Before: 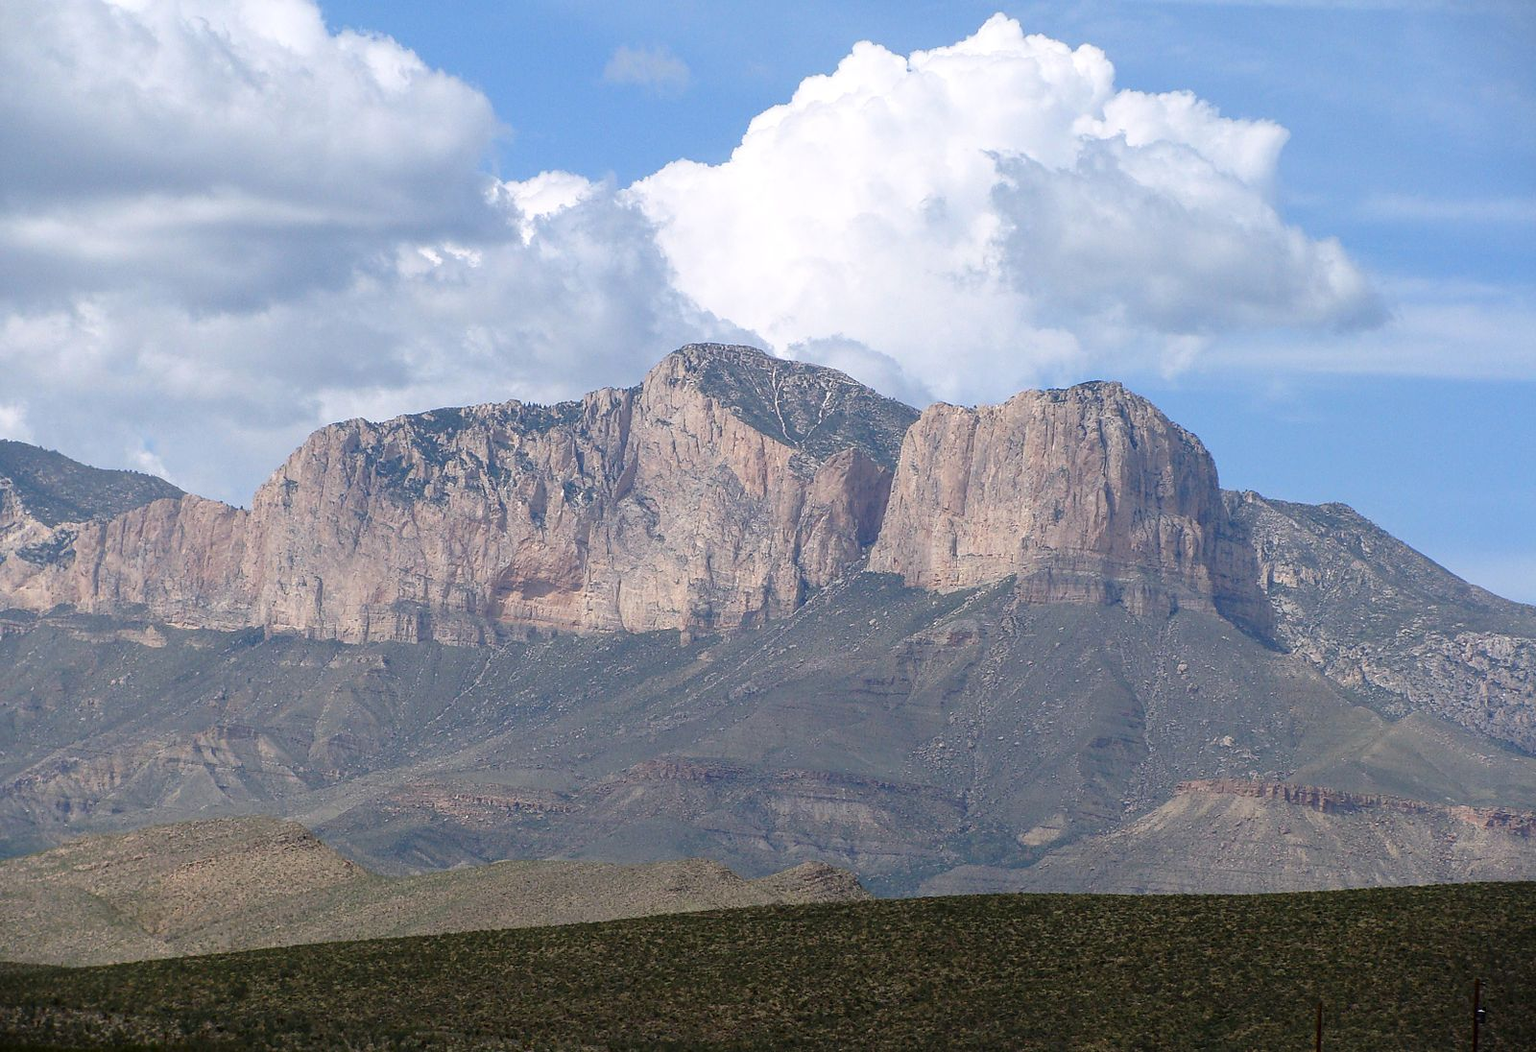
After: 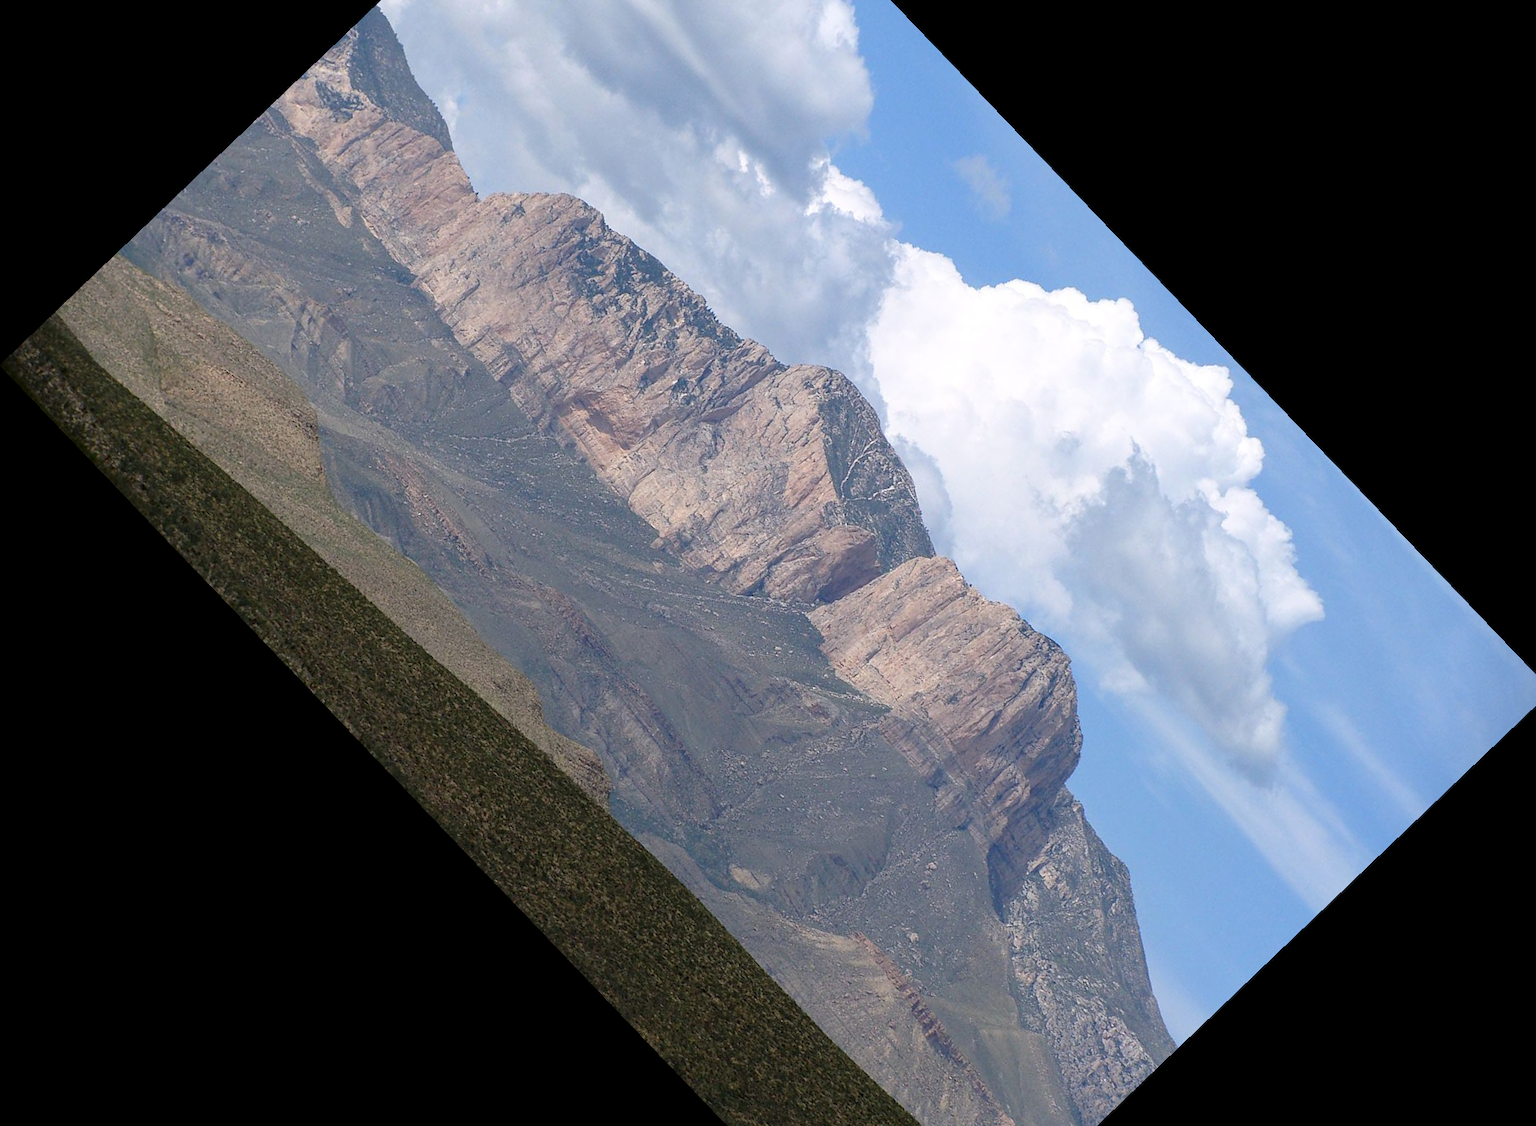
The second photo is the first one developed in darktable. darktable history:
crop and rotate: angle -46.26°, top 16.234%, right 0.912%, bottom 11.704%
white balance: emerald 1
